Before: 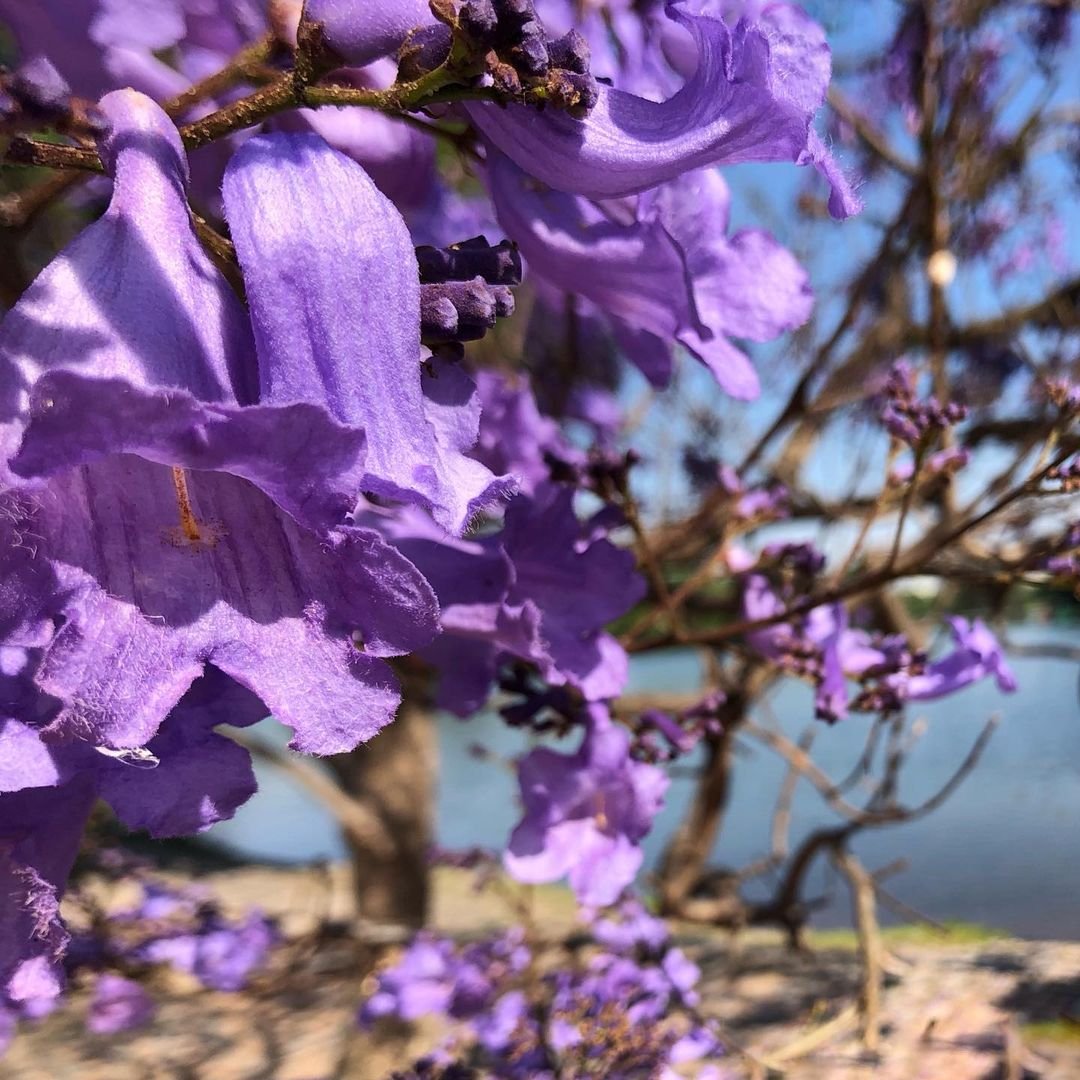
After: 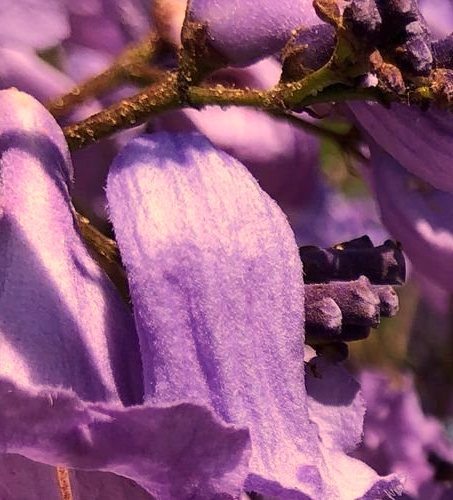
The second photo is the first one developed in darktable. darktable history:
crop and rotate: left 10.817%, top 0.062%, right 47.194%, bottom 53.626%
white balance: red 1.123, blue 0.83
